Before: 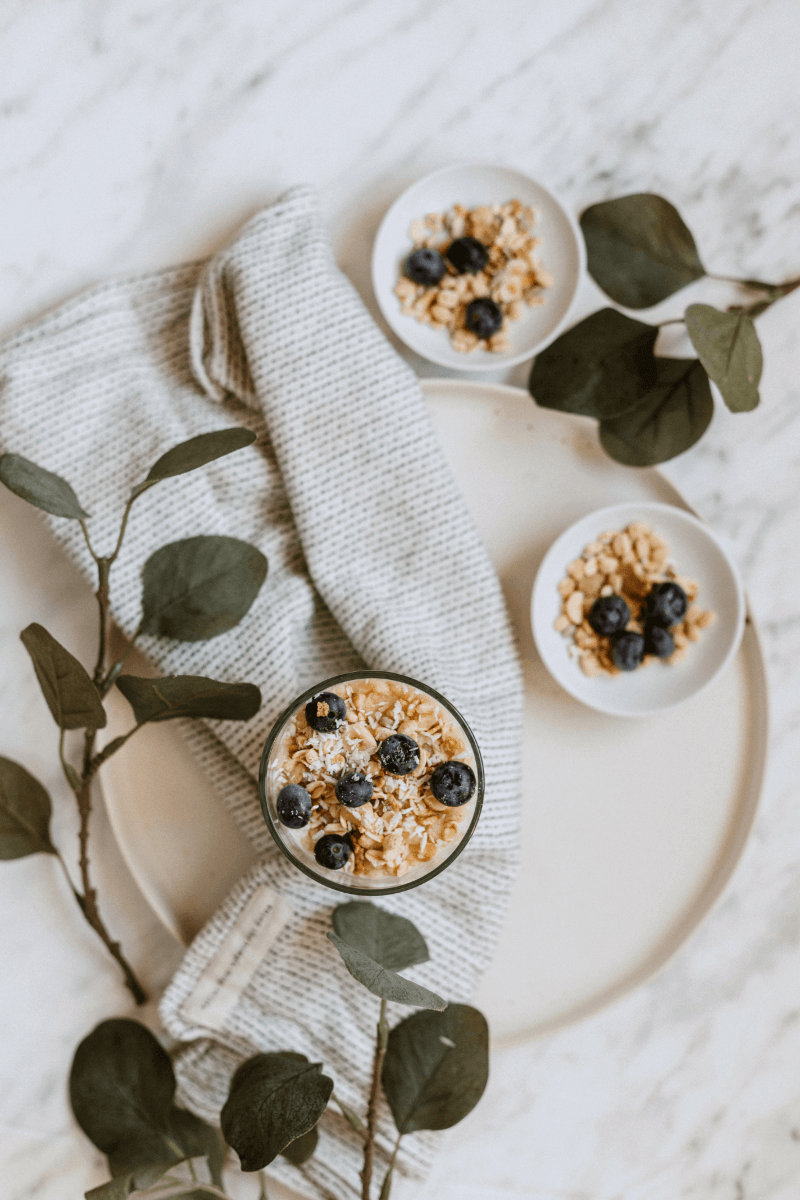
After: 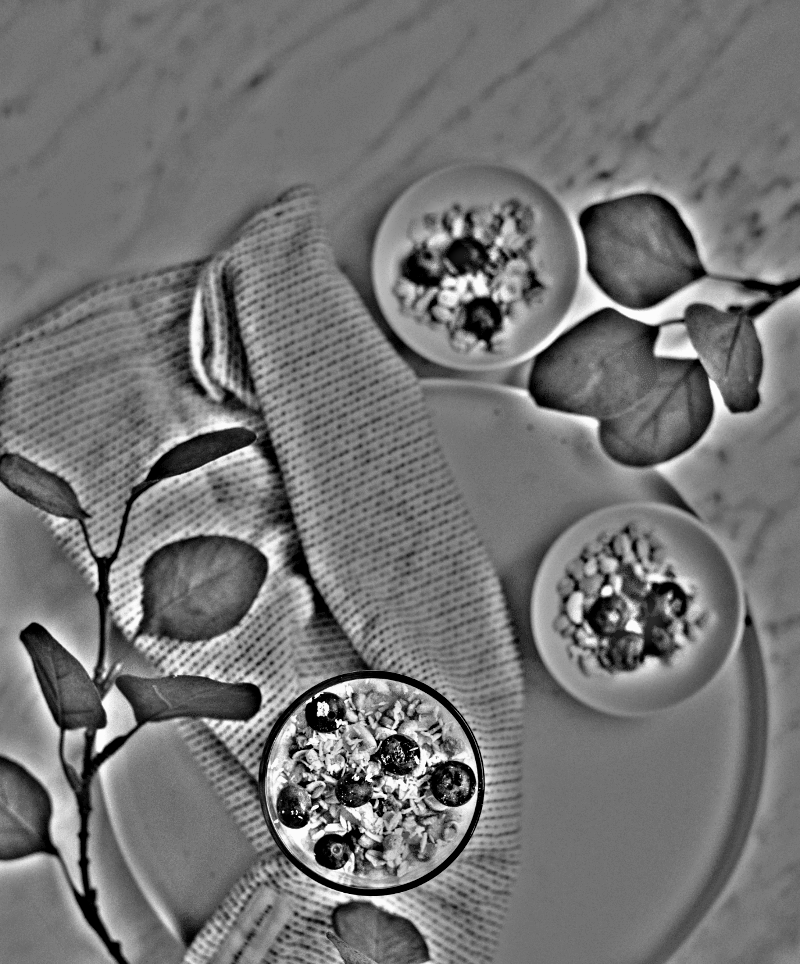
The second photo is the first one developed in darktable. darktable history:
shadows and highlights: shadows -62.32, white point adjustment -5.22, highlights 61.59
crop: bottom 19.644%
highpass: on, module defaults
